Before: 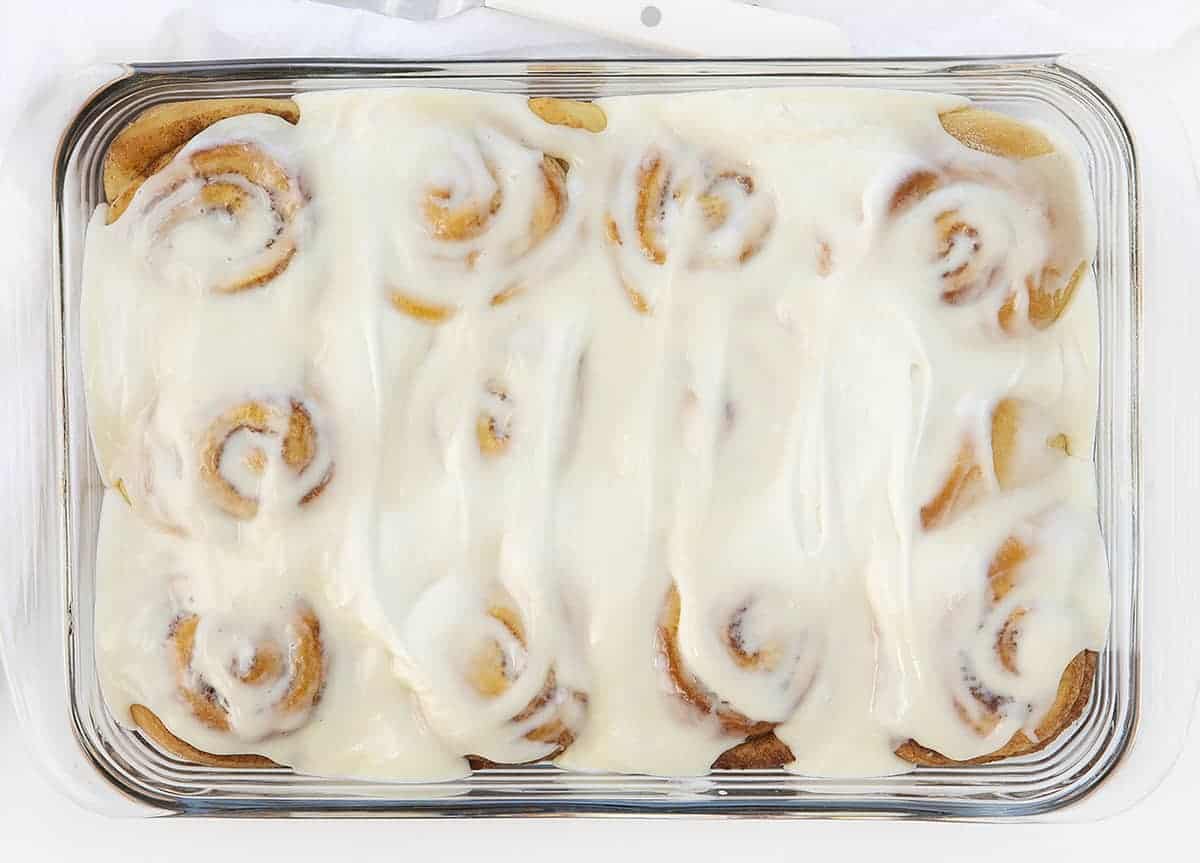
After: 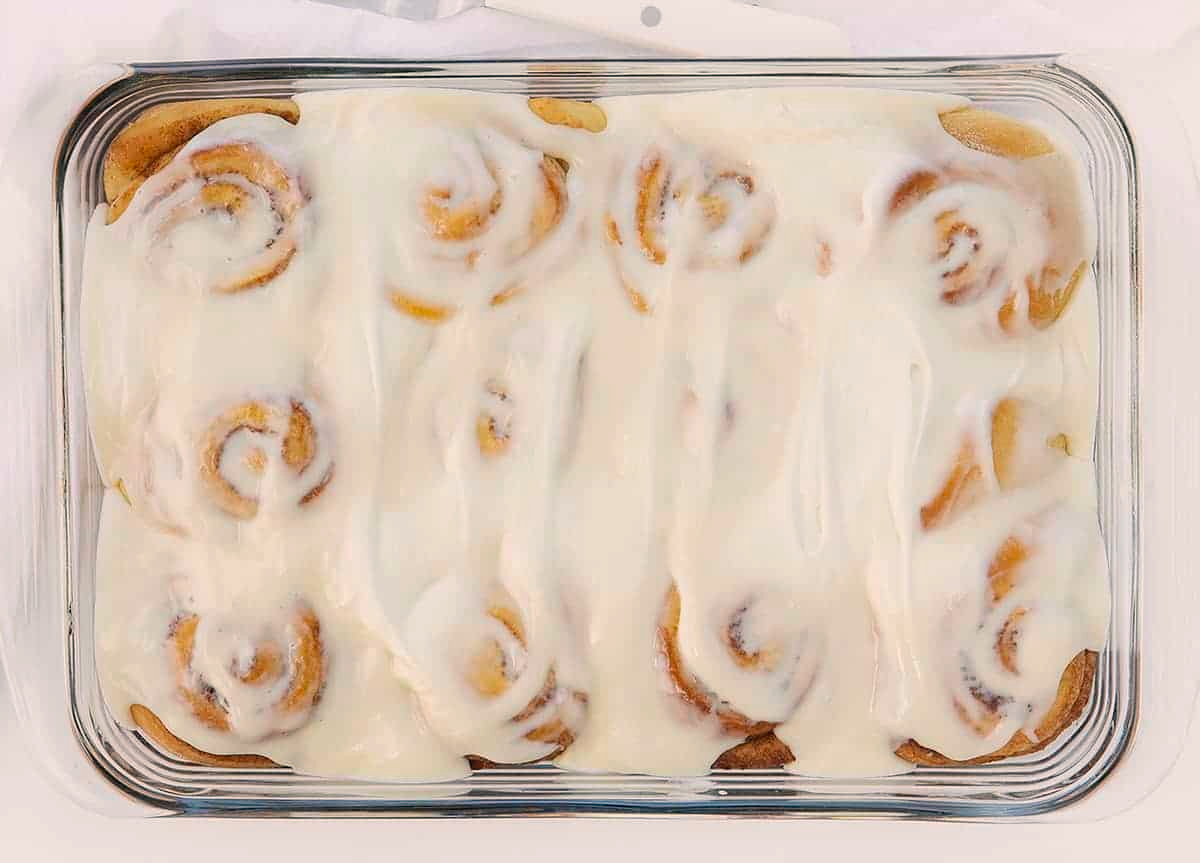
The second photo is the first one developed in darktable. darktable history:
exposure: black level correction 0.001, exposure -0.2 EV, compensate highlight preservation false
color correction: highlights a* 5.38, highlights b* 5.3, shadows a* -4.26, shadows b* -5.11
